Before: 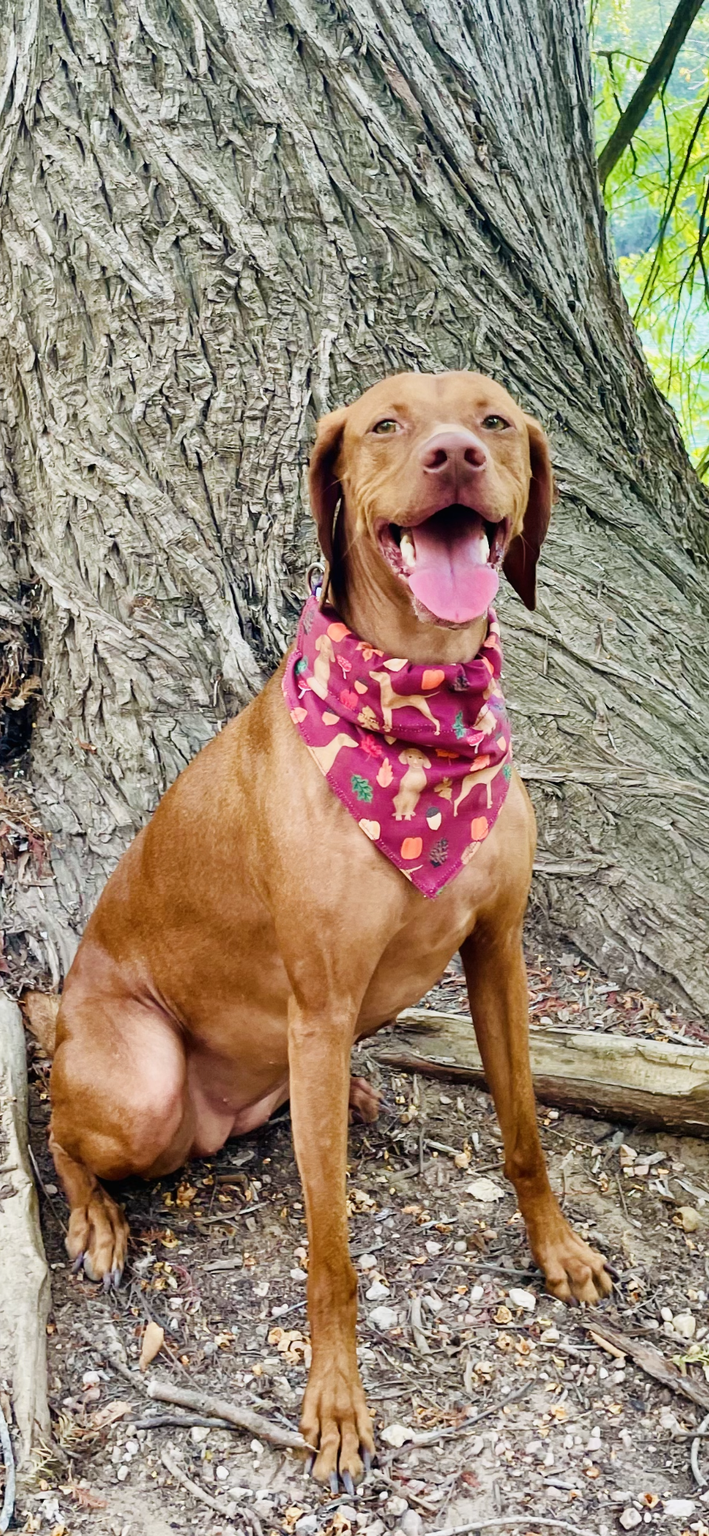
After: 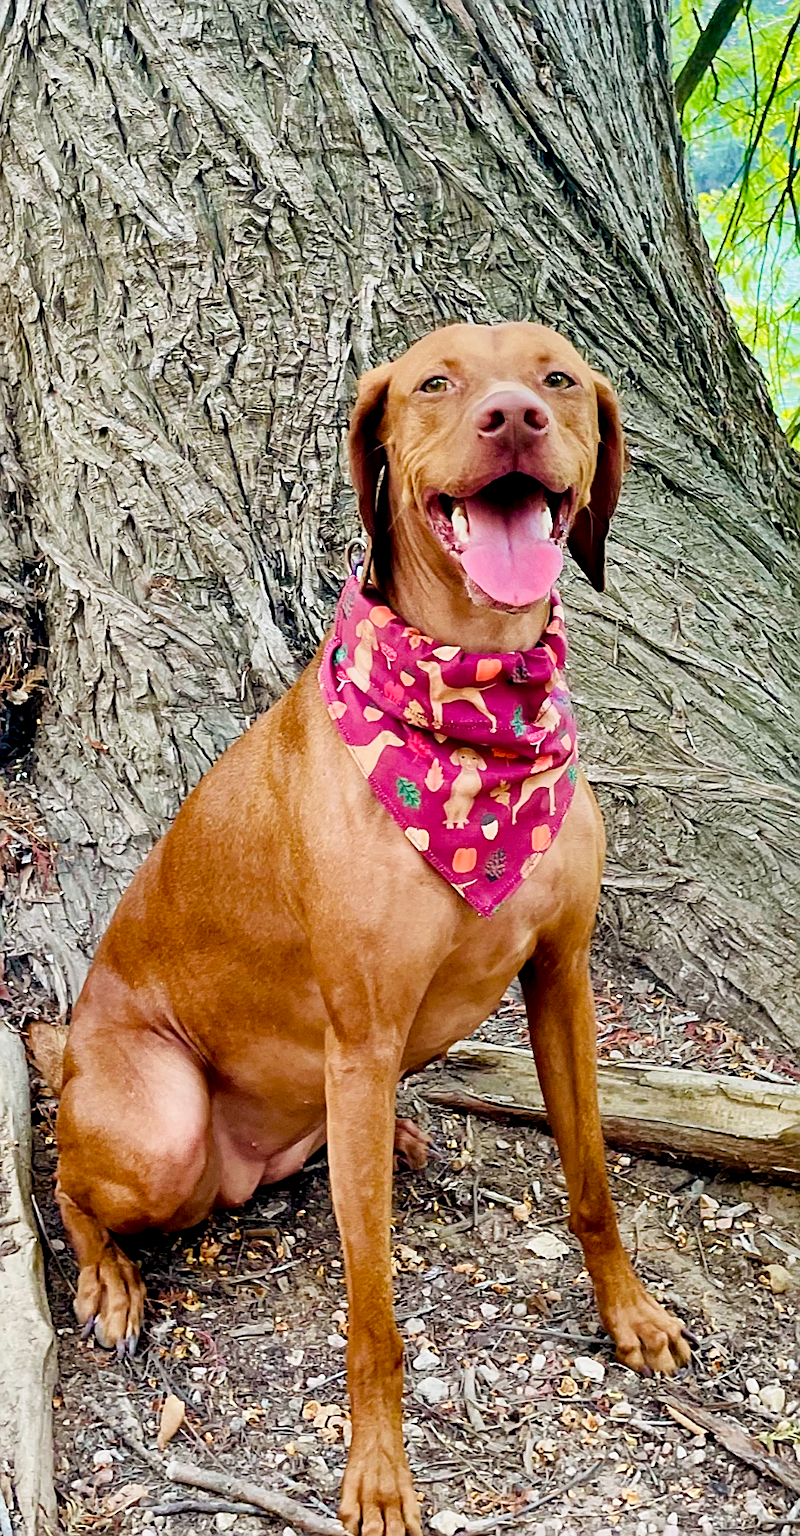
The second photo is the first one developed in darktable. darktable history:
sharpen: on, module defaults
exposure: black level correction 0.009, compensate highlight preservation false
crop and rotate: top 5.594%, bottom 5.729%
